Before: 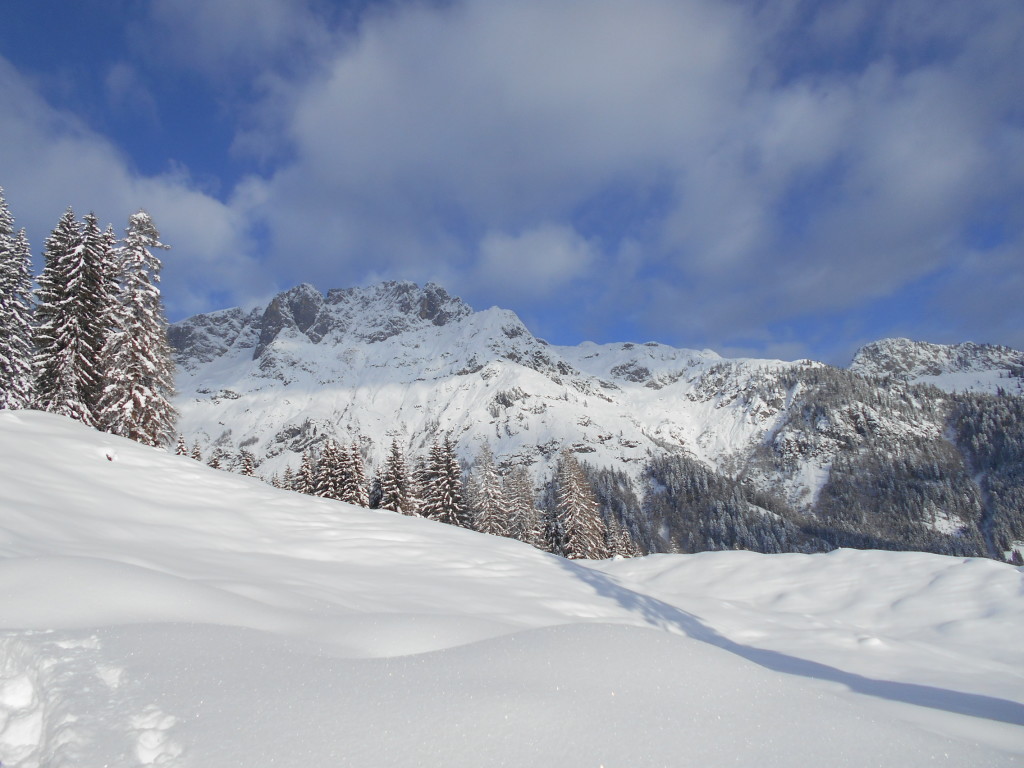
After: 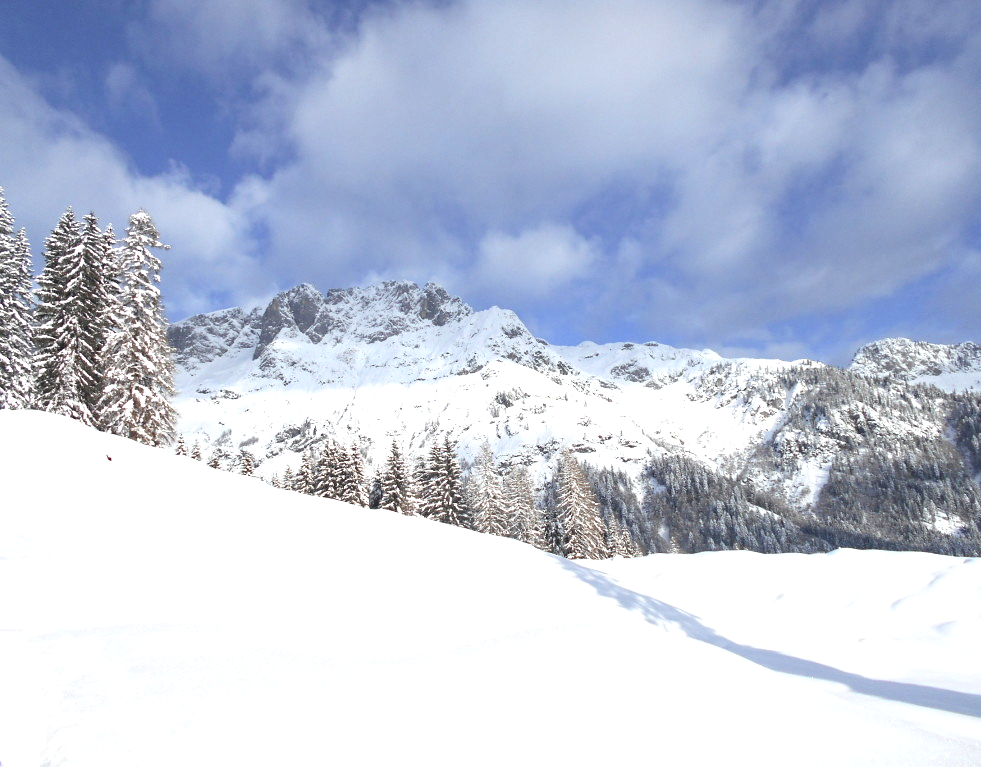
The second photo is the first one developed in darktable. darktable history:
color balance rgb: global offset › luminance 0.252%, linear chroma grading › global chroma 9.517%, perceptual saturation grading › global saturation 0.524%, global vibrance 20%
crop: right 4.185%, bottom 0.039%
exposure: black level correction 0, exposure 1.001 EV, compensate highlight preservation false
contrast brightness saturation: contrast 0.103, saturation -0.361
haze removal: compatibility mode true, adaptive false
